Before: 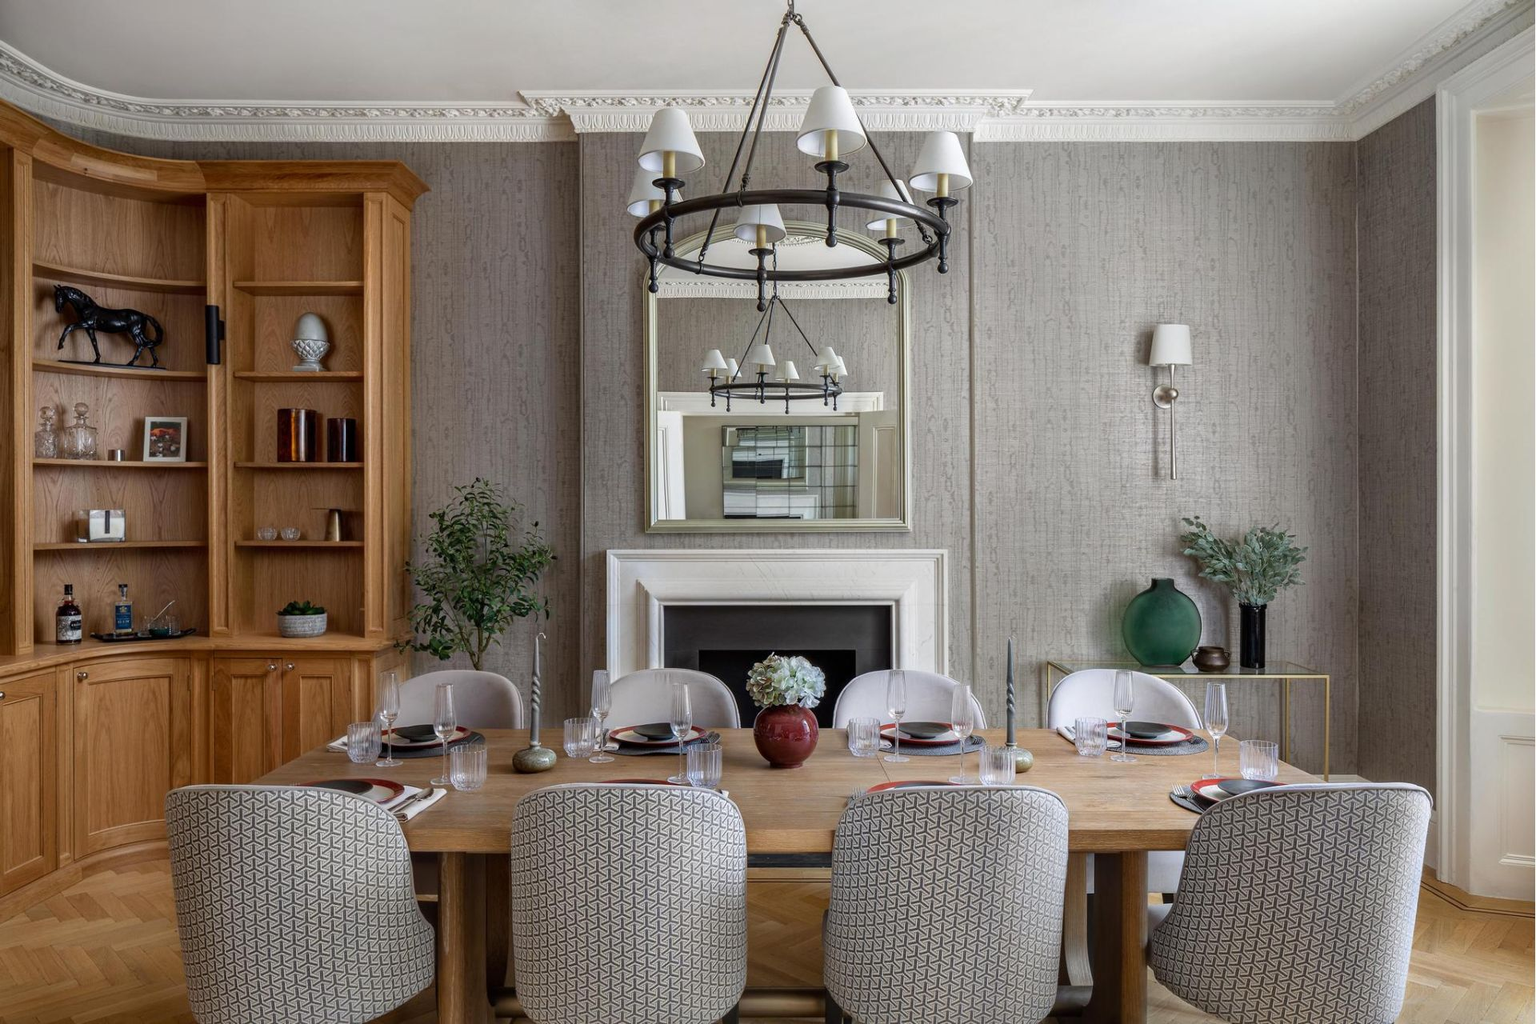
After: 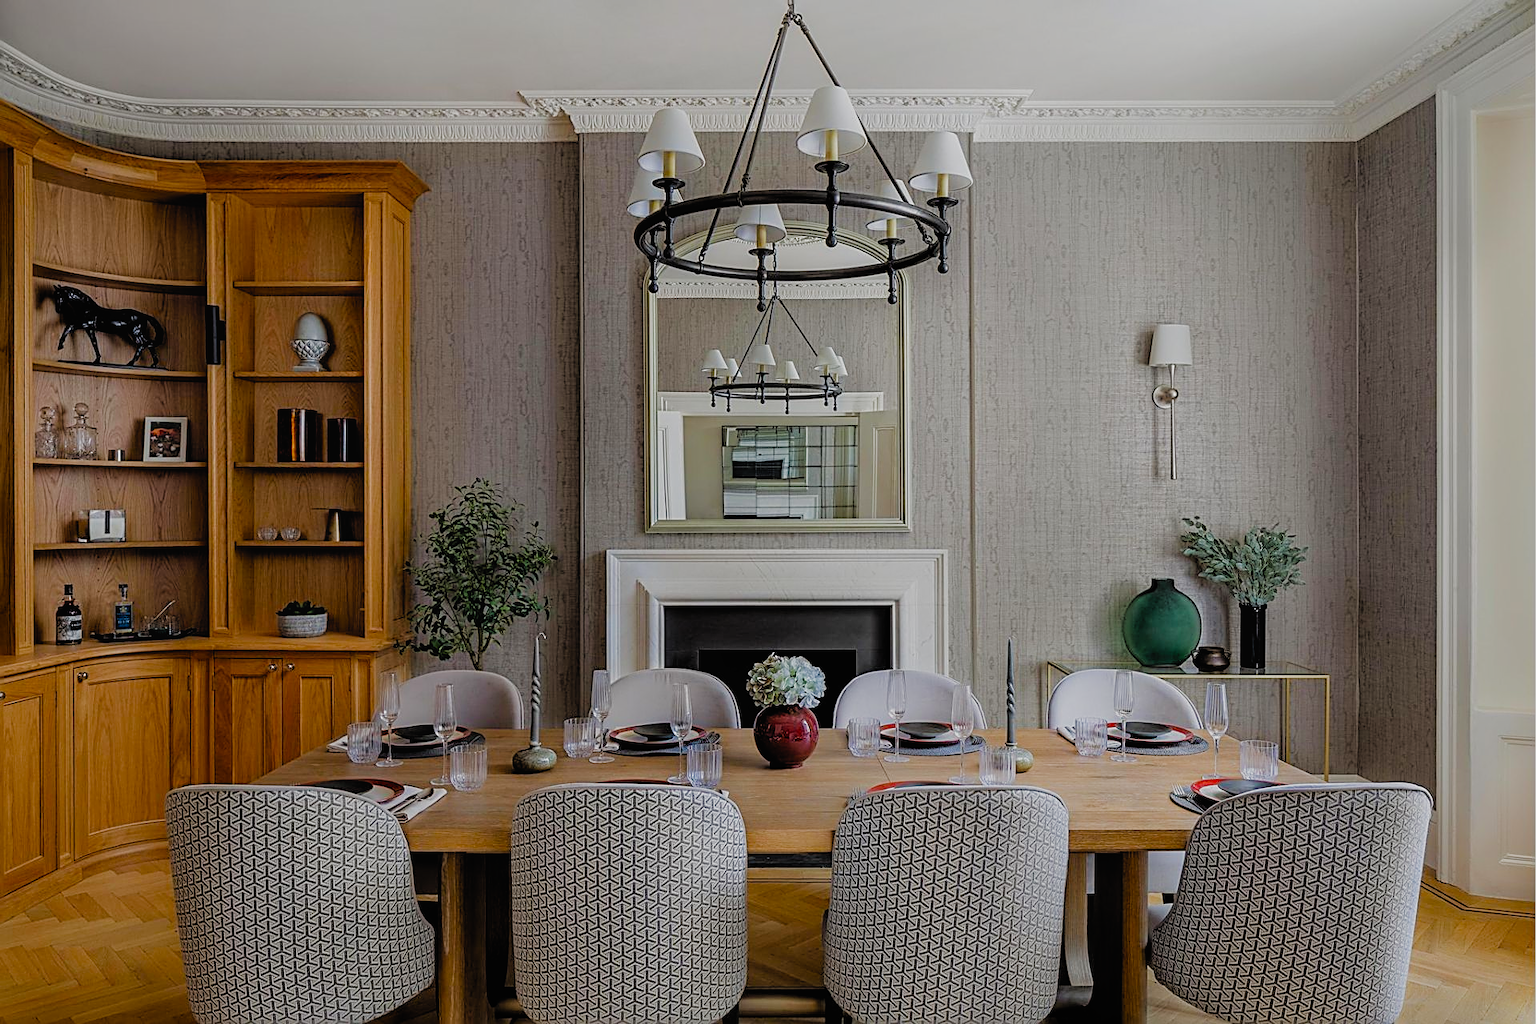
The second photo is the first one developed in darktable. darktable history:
local contrast: mode bilateral grid, contrast 100, coarseness 100, detail 91%, midtone range 0.2
exposure: black level correction -0.003, exposure 0.04 EV, compensate highlight preservation false
filmic rgb: black relative exposure -4.4 EV, white relative exposure 5 EV, threshold 3 EV, hardness 2.23, latitude 40.06%, contrast 1.15, highlights saturation mix 10%, shadows ↔ highlights balance 1.04%, preserve chrominance RGB euclidean norm (legacy), color science v4 (2020), enable highlight reconstruction true
sharpen: amount 0.901
